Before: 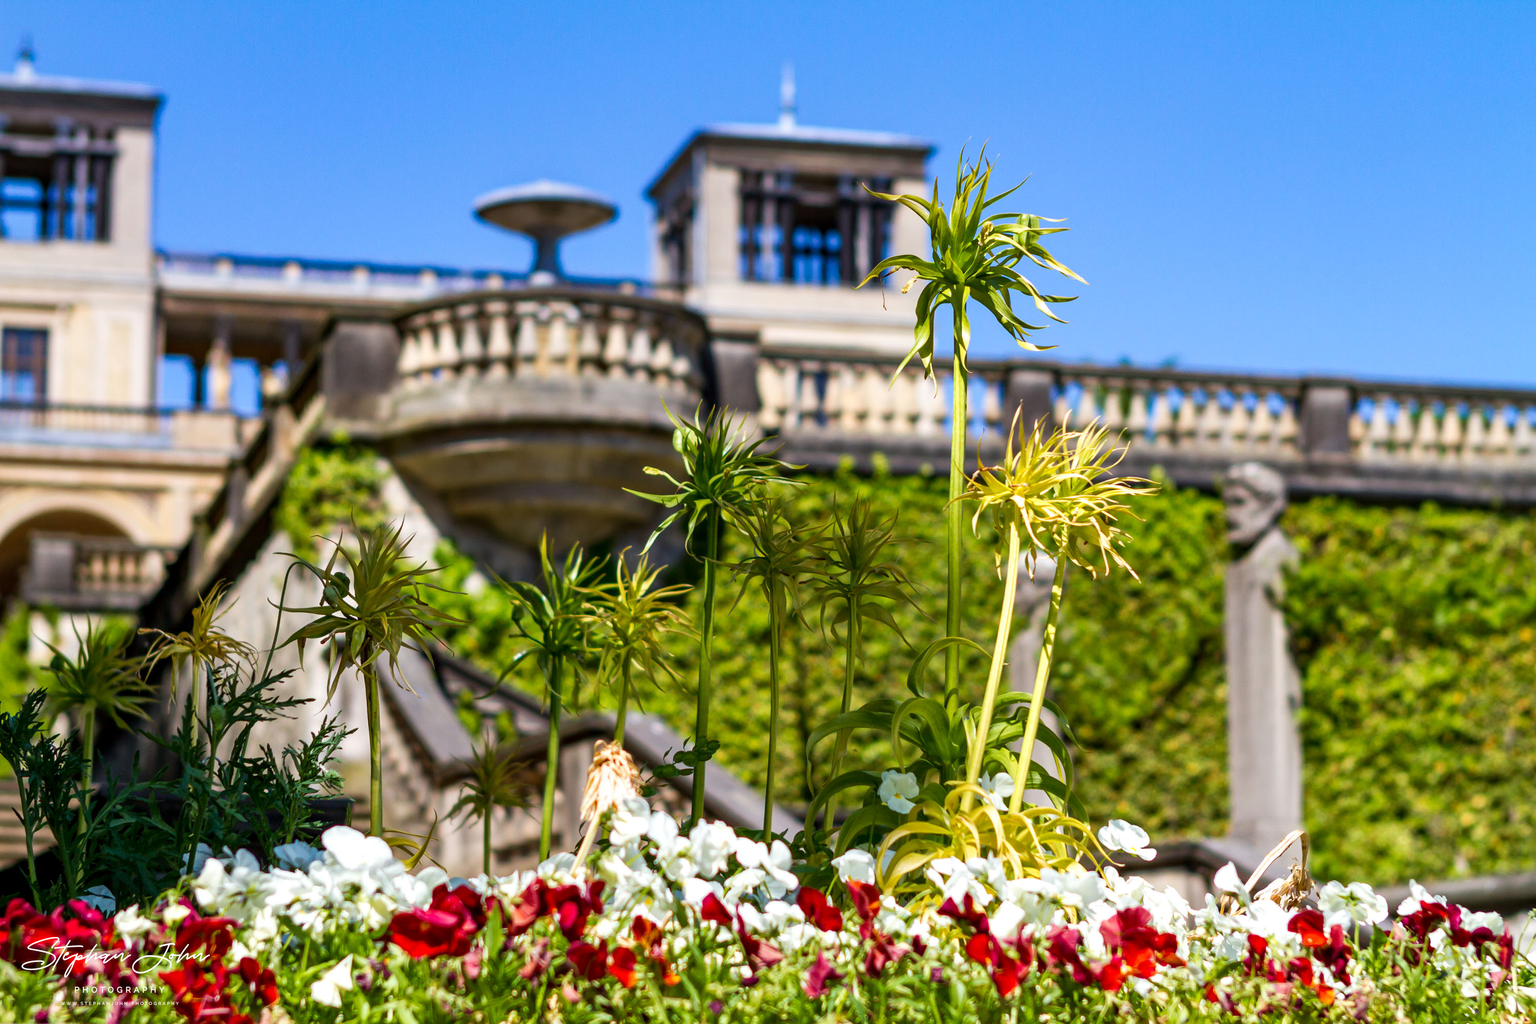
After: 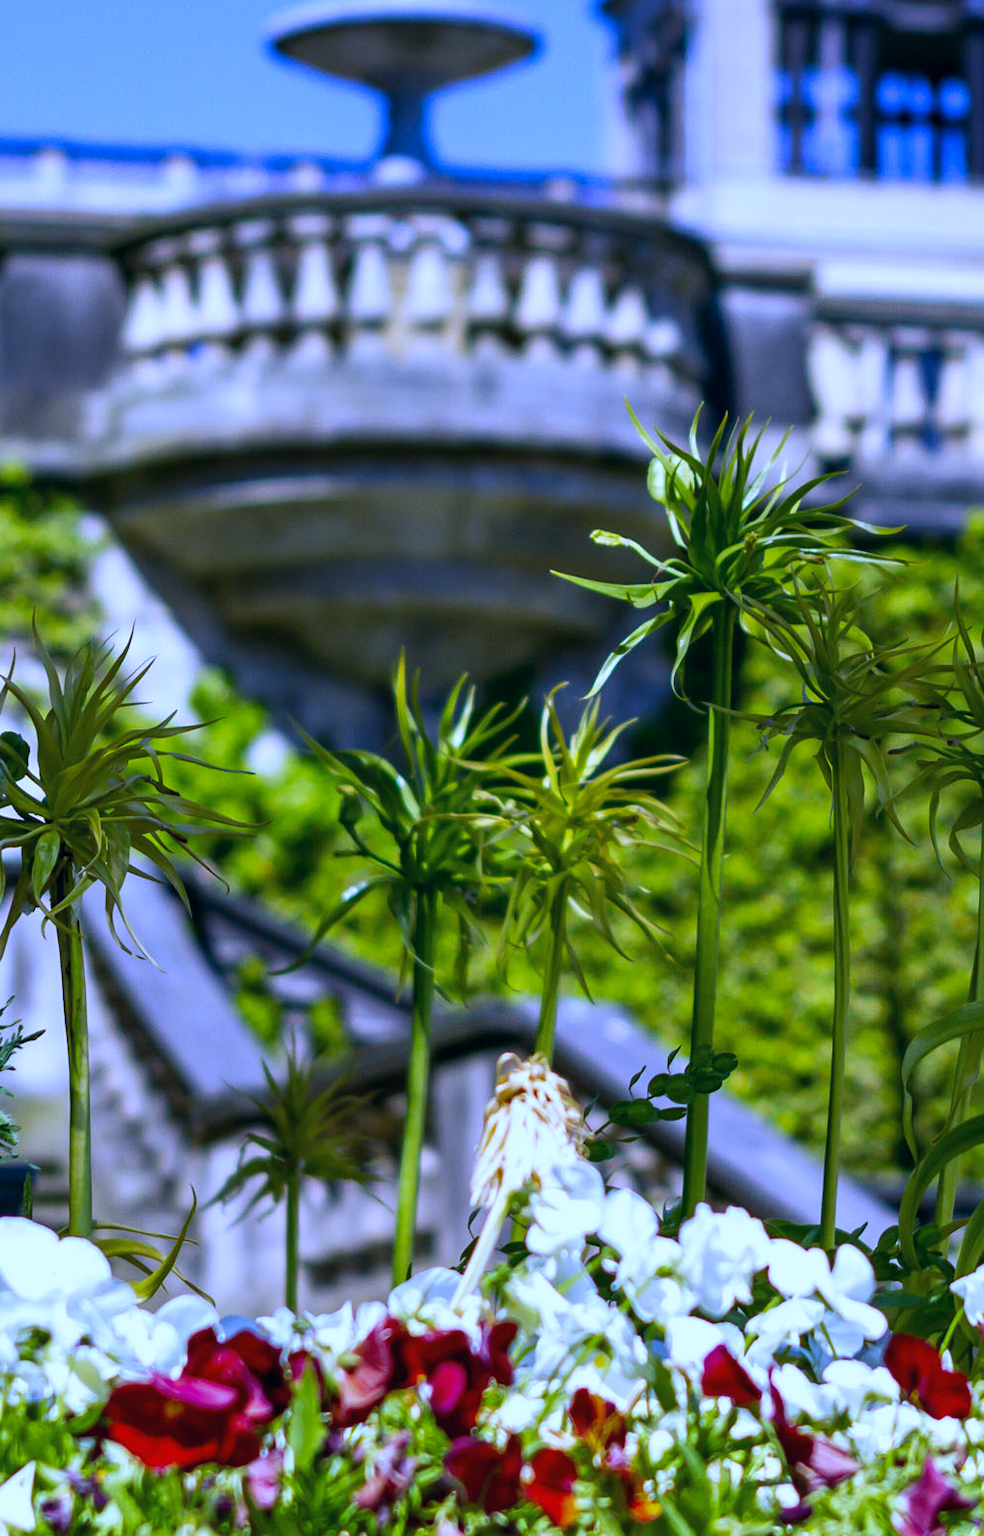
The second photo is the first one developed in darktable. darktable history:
color correction: highlights a* 5.38, highlights b* 5.3, shadows a* -4.26, shadows b* -5.11
crop and rotate: left 21.77%, top 18.528%, right 44.676%, bottom 2.997%
white balance: red 0.766, blue 1.537
